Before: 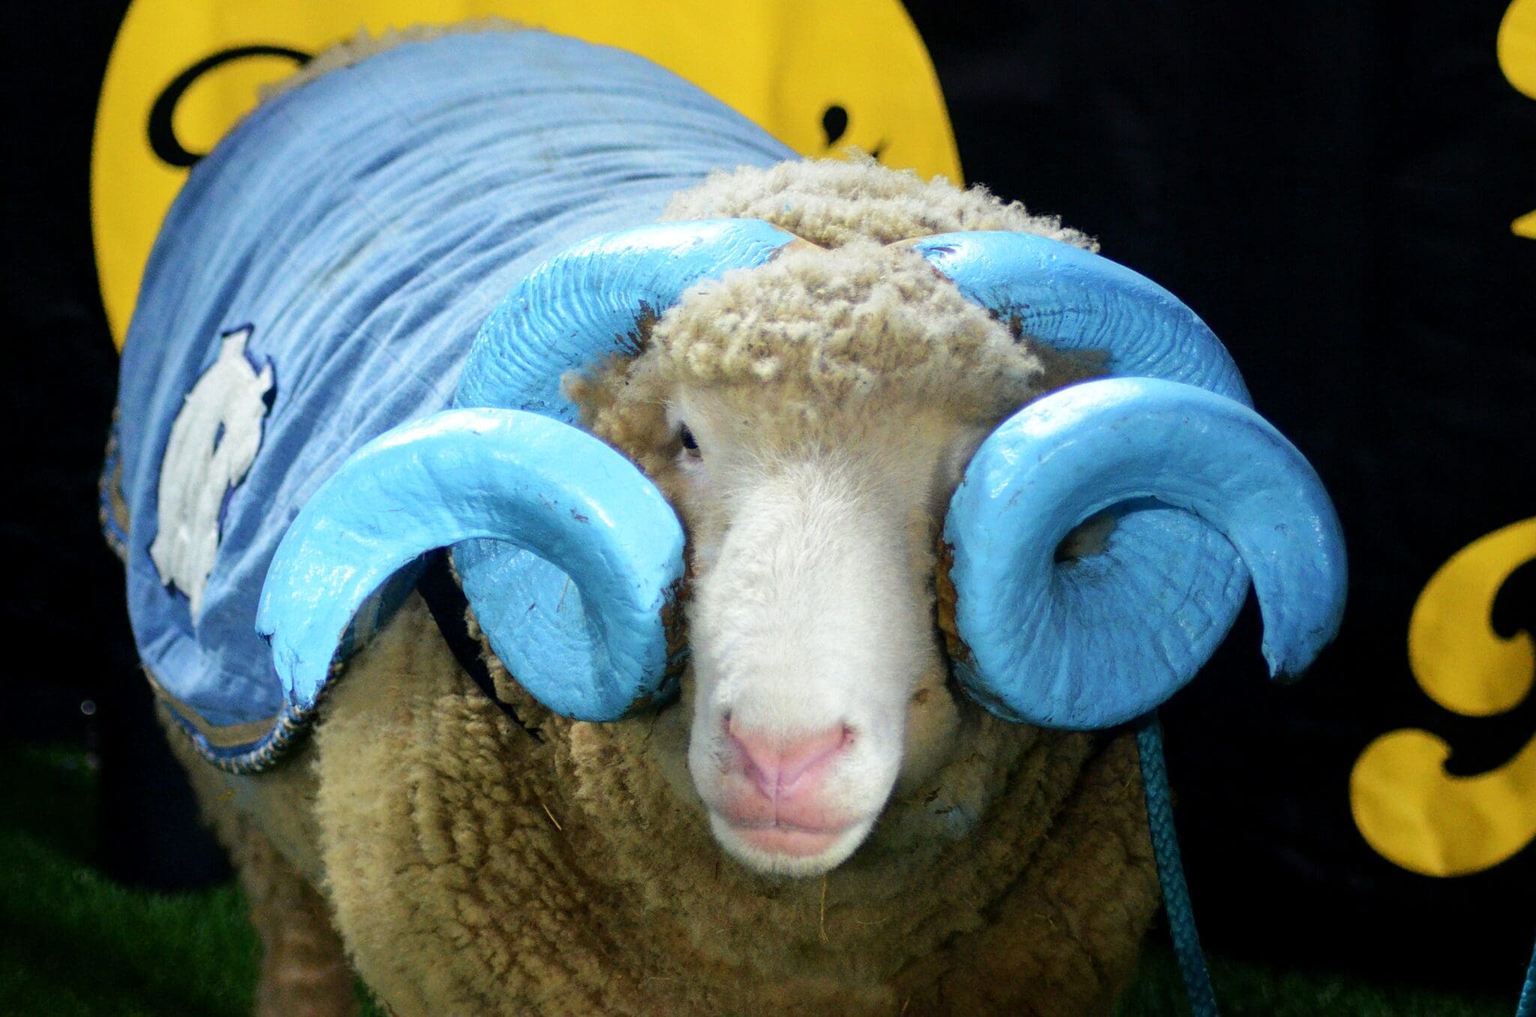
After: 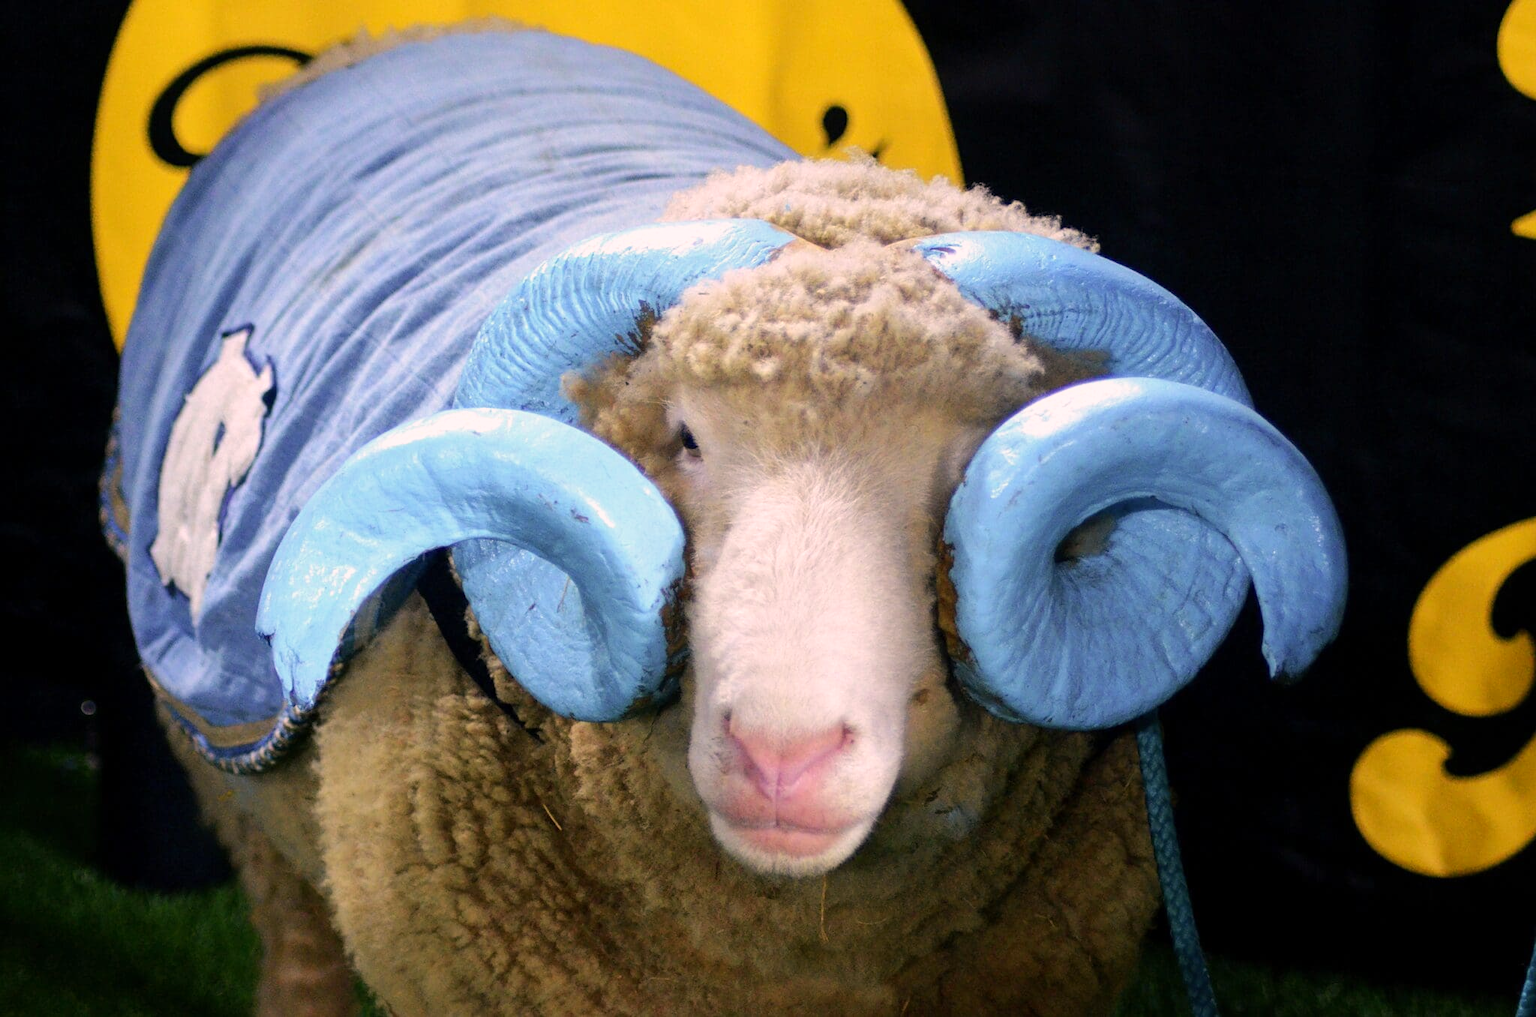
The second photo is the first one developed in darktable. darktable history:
color balance: contrast -0.5%
color correction: highlights a* 14.52, highlights b* 4.84
